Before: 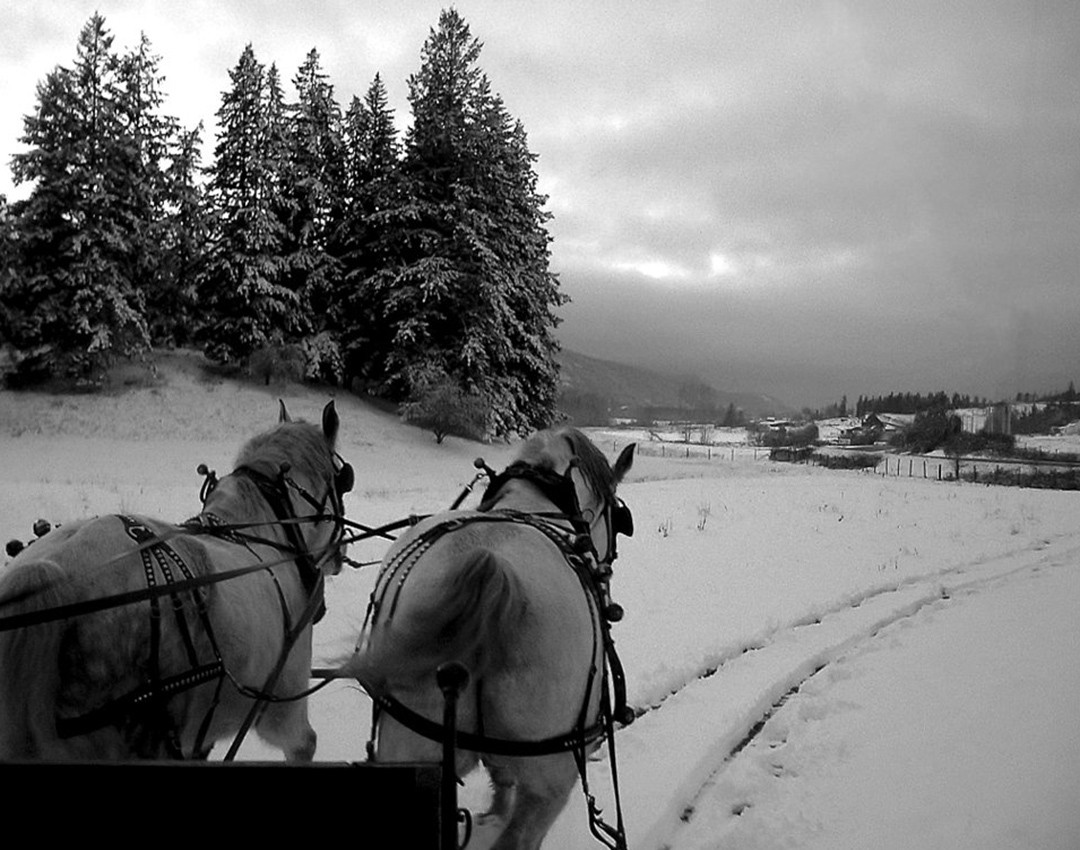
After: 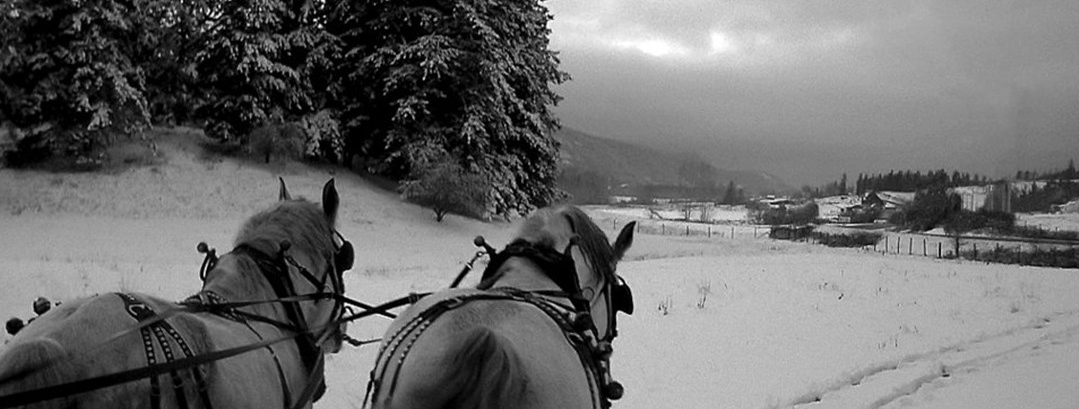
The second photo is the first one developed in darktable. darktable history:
crop and rotate: top 26.158%, bottom 25.684%
